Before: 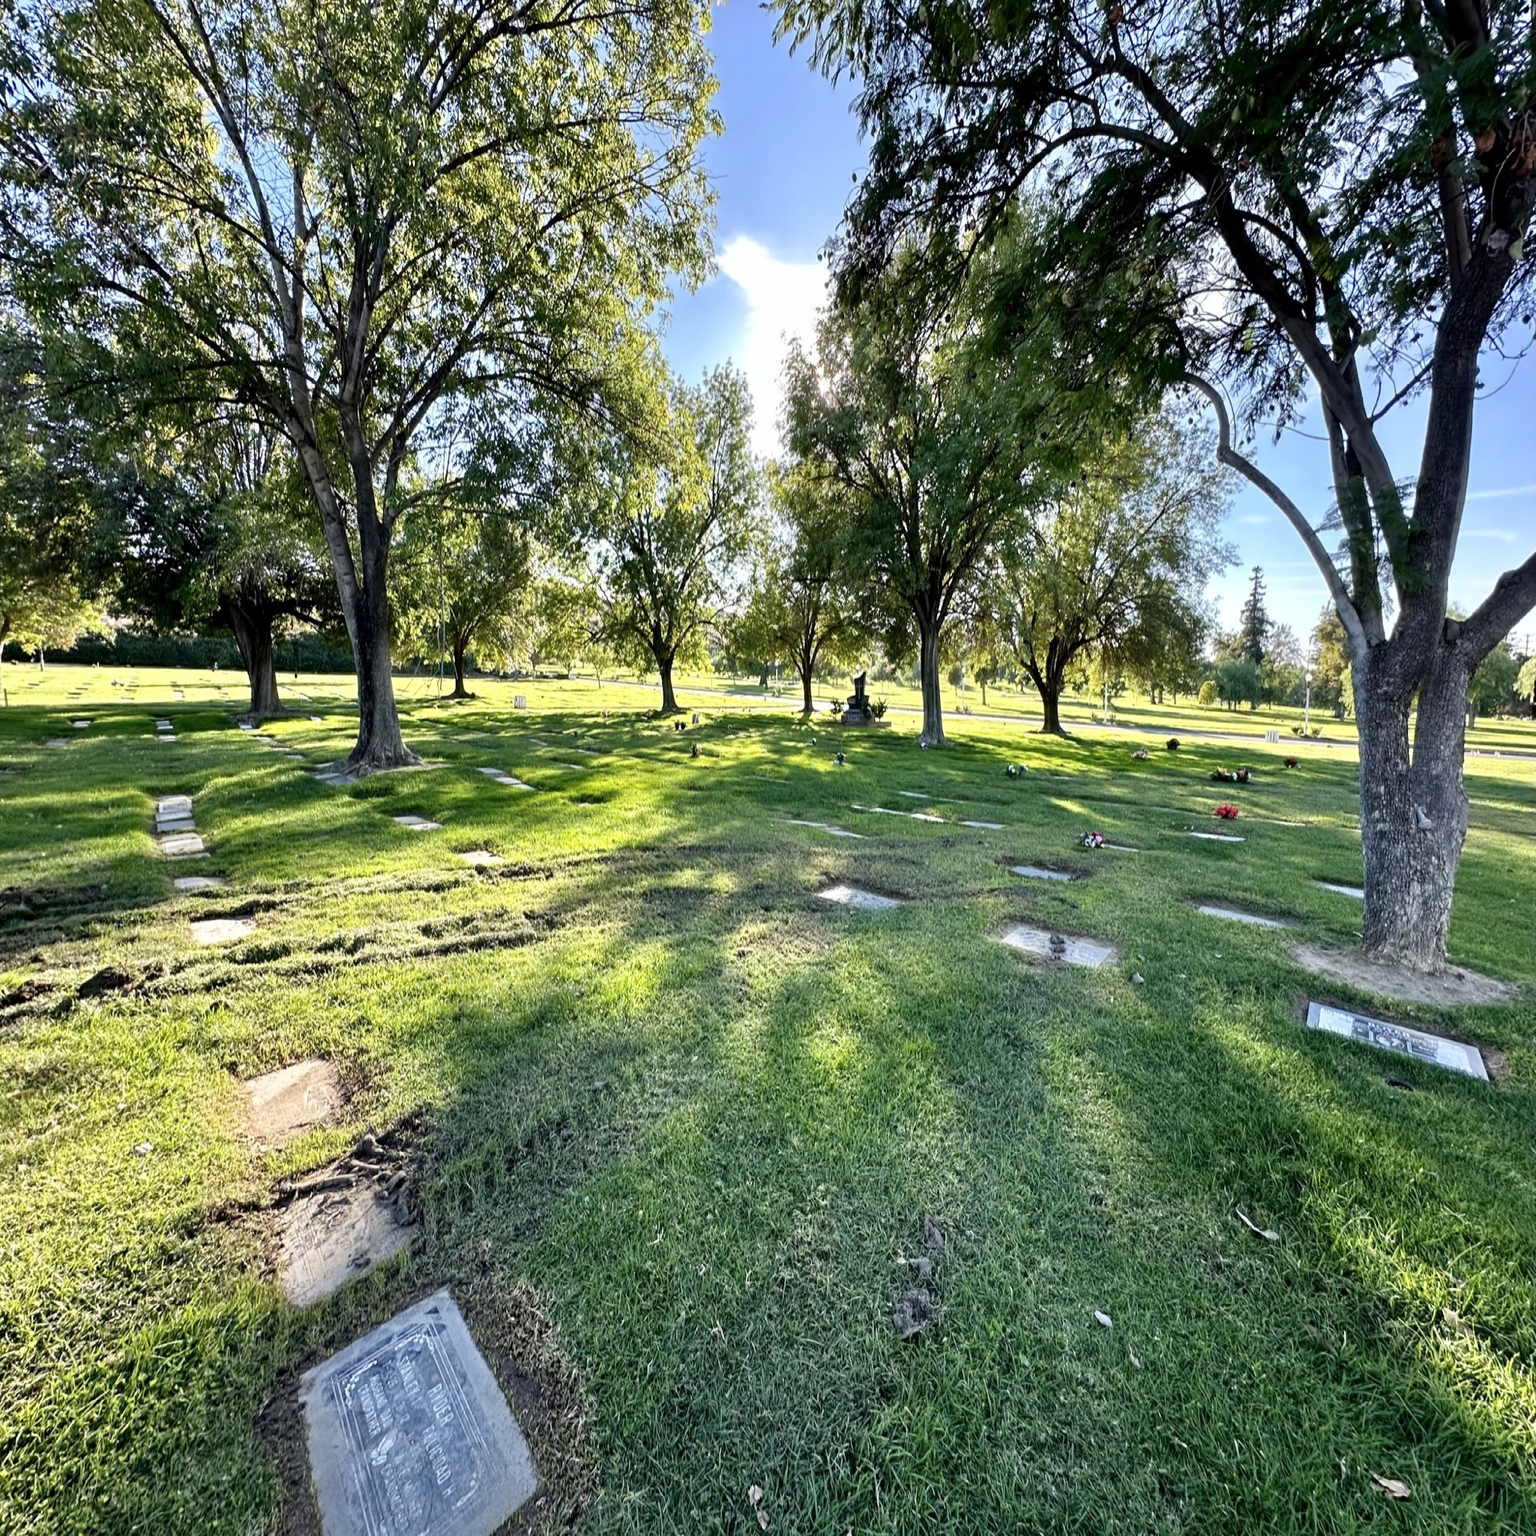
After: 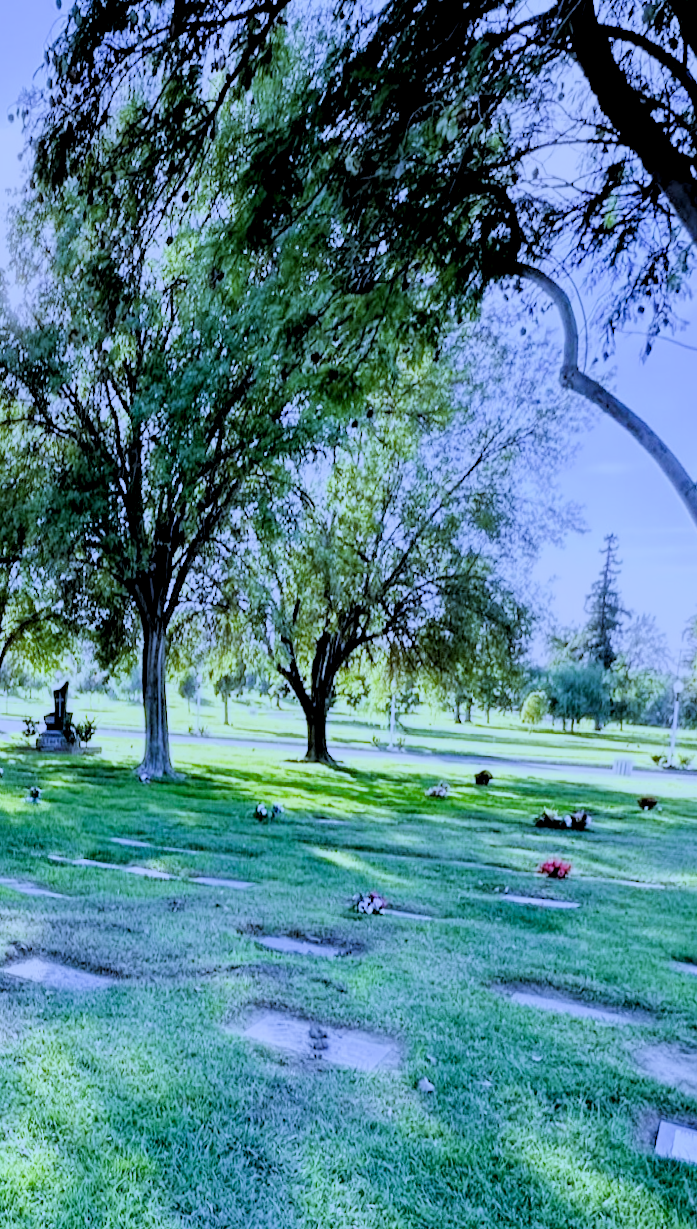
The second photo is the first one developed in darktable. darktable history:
local contrast: highlights 100%, shadows 100%, detail 120%, midtone range 0.2
exposure: black level correction 0, exposure 0.7 EV, compensate exposure bias true, compensate highlight preservation false
filmic rgb: black relative exposure -6.82 EV, white relative exposure 5.89 EV, hardness 2.71
crop and rotate: left 49.936%, top 10.094%, right 13.136%, bottom 24.256%
rgb levels: levels [[0.01, 0.419, 0.839], [0, 0.5, 1], [0, 0.5, 1]]
white balance: red 0.766, blue 1.537
rotate and perspective: rotation 0.062°, lens shift (vertical) 0.115, lens shift (horizontal) -0.133, crop left 0.047, crop right 0.94, crop top 0.061, crop bottom 0.94
